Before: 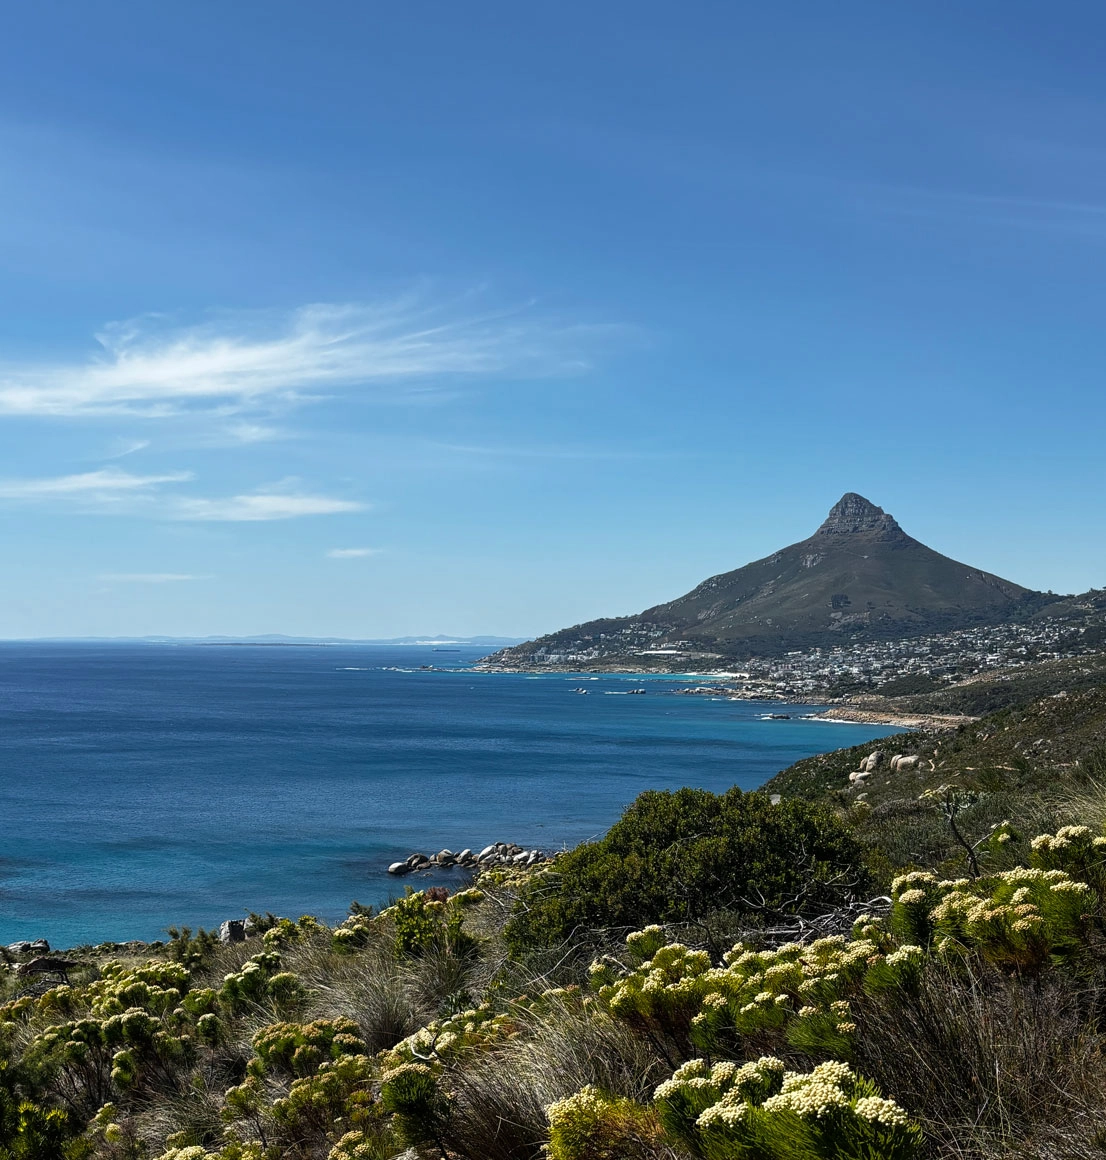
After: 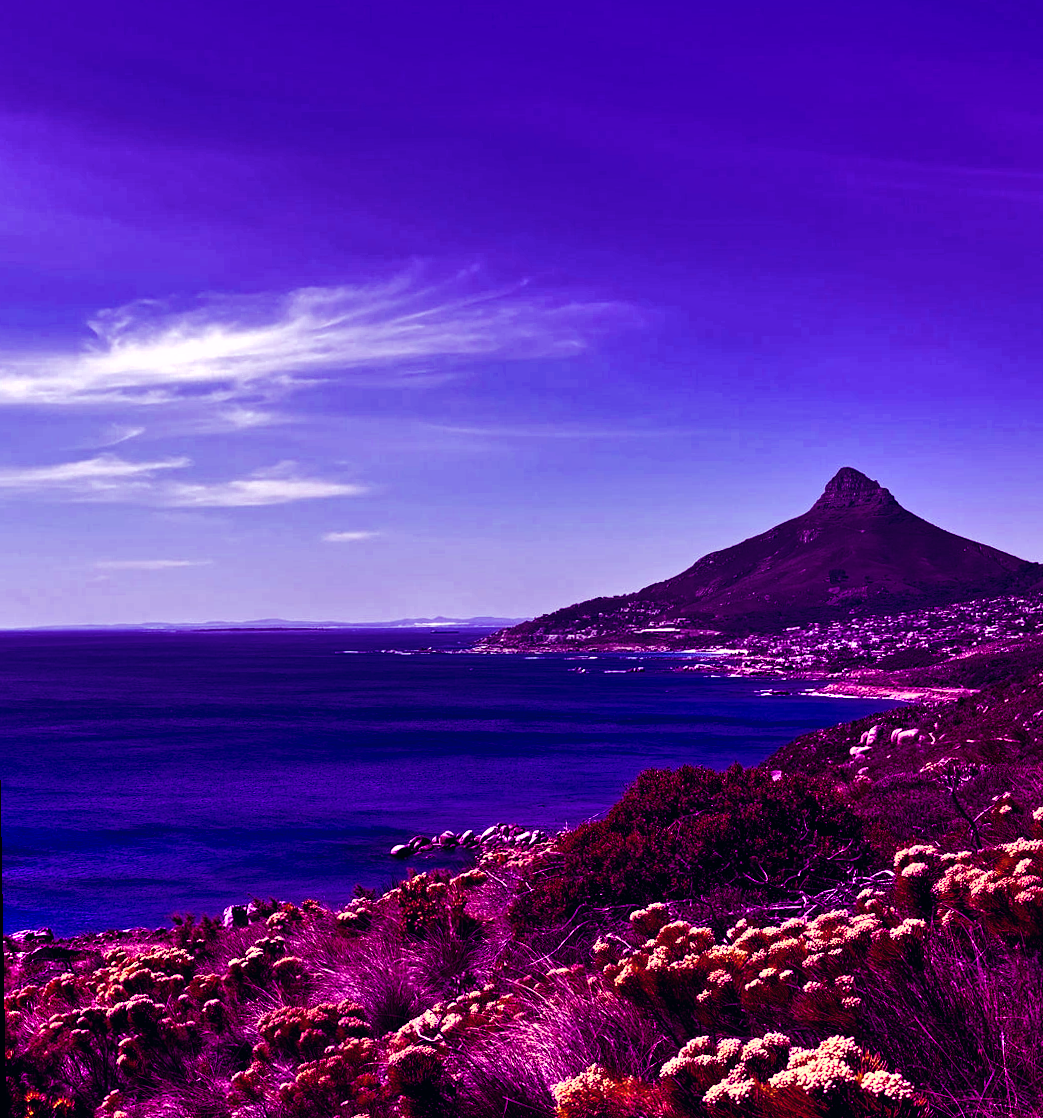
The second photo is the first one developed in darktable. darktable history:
rotate and perspective: rotation -1°, crop left 0.011, crop right 0.989, crop top 0.025, crop bottom 0.975
color balance rgb: perceptual saturation grading › global saturation 25%, perceptual saturation grading › highlights -50%, perceptual saturation grading › shadows 30%, perceptual brilliance grading › global brilliance 12%, global vibrance 20%
color correction: highlights a* 2.75, highlights b* 5, shadows a* -2.04, shadows b* -4.84, saturation 0.8
haze removal: compatibility mode true, adaptive false
color balance: mode lift, gamma, gain (sRGB), lift [1, 1, 0.101, 1]
crop and rotate: right 5.167%
shadows and highlights: low approximation 0.01, soften with gaussian
exposure: compensate highlight preservation false
